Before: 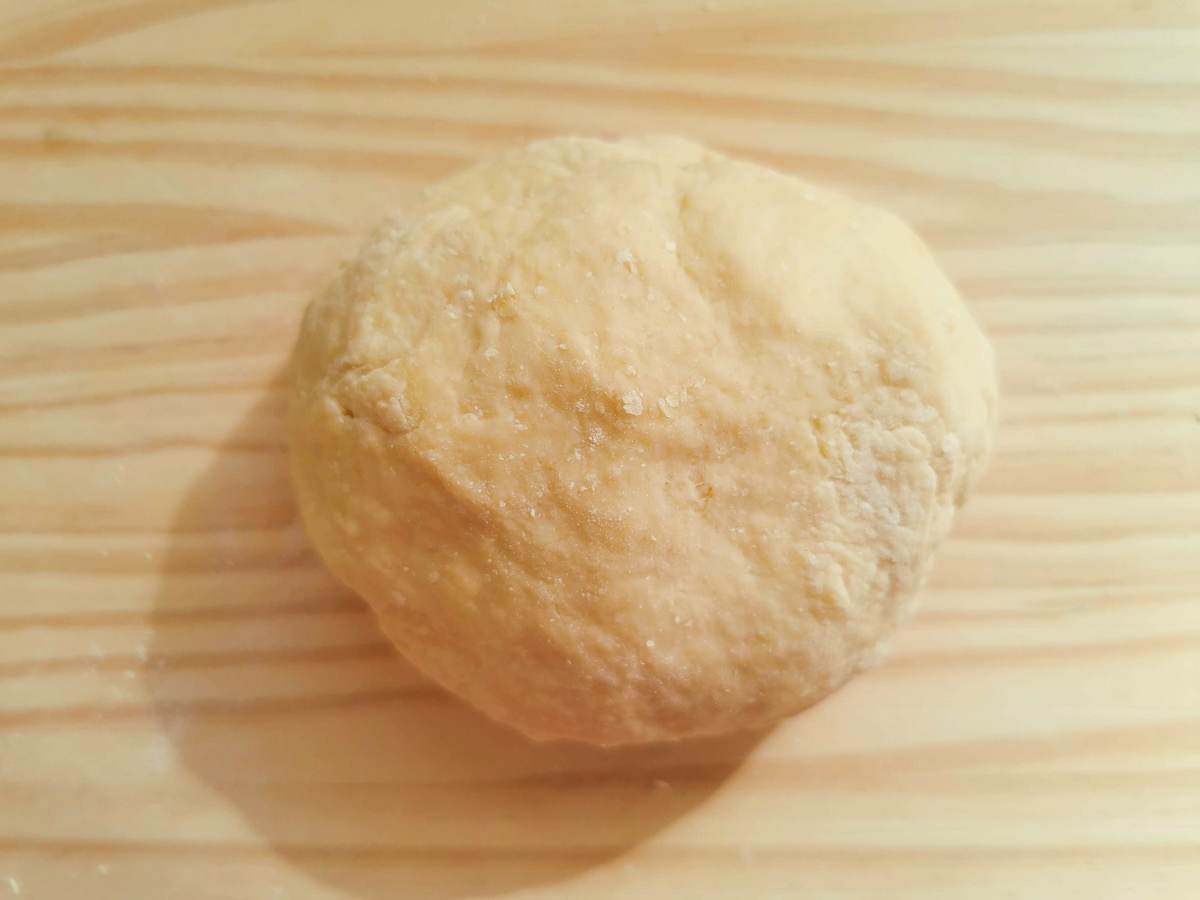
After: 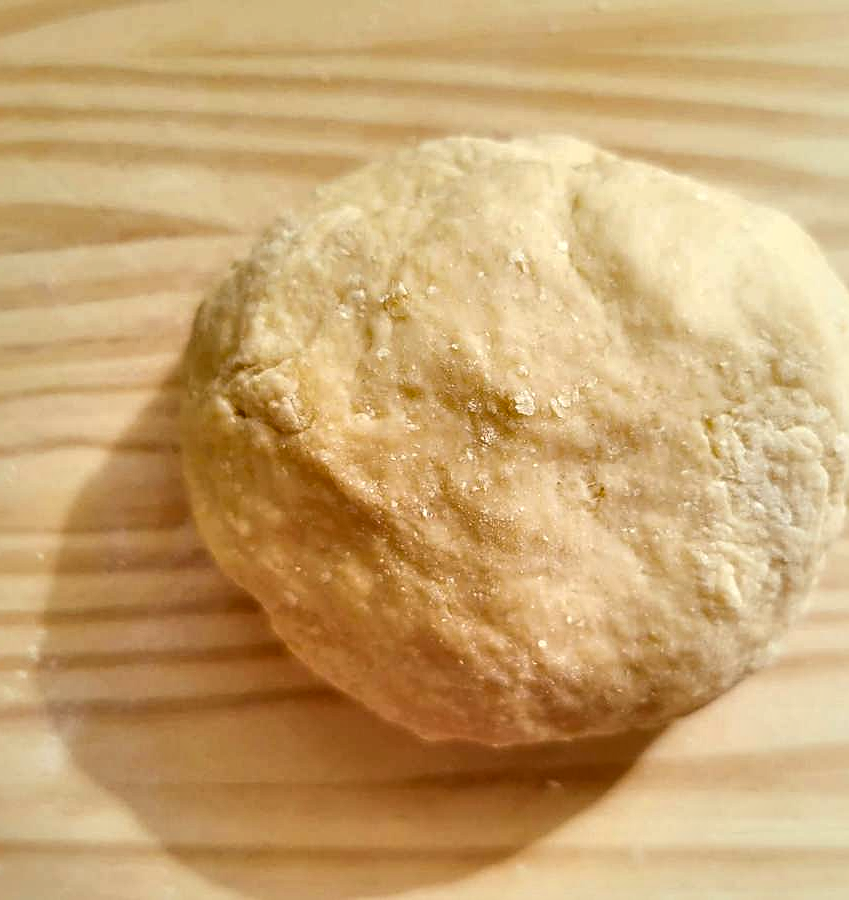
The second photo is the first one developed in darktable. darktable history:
color balance rgb: perceptual saturation grading › global saturation 10%, global vibrance 10%
crop and rotate: left 9.061%, right 20.142%
local contrast: mode bilateral grid, contrast 44, coarseness 69, detail 214%, midtone range 0.2
sharpen: on, module defaults
